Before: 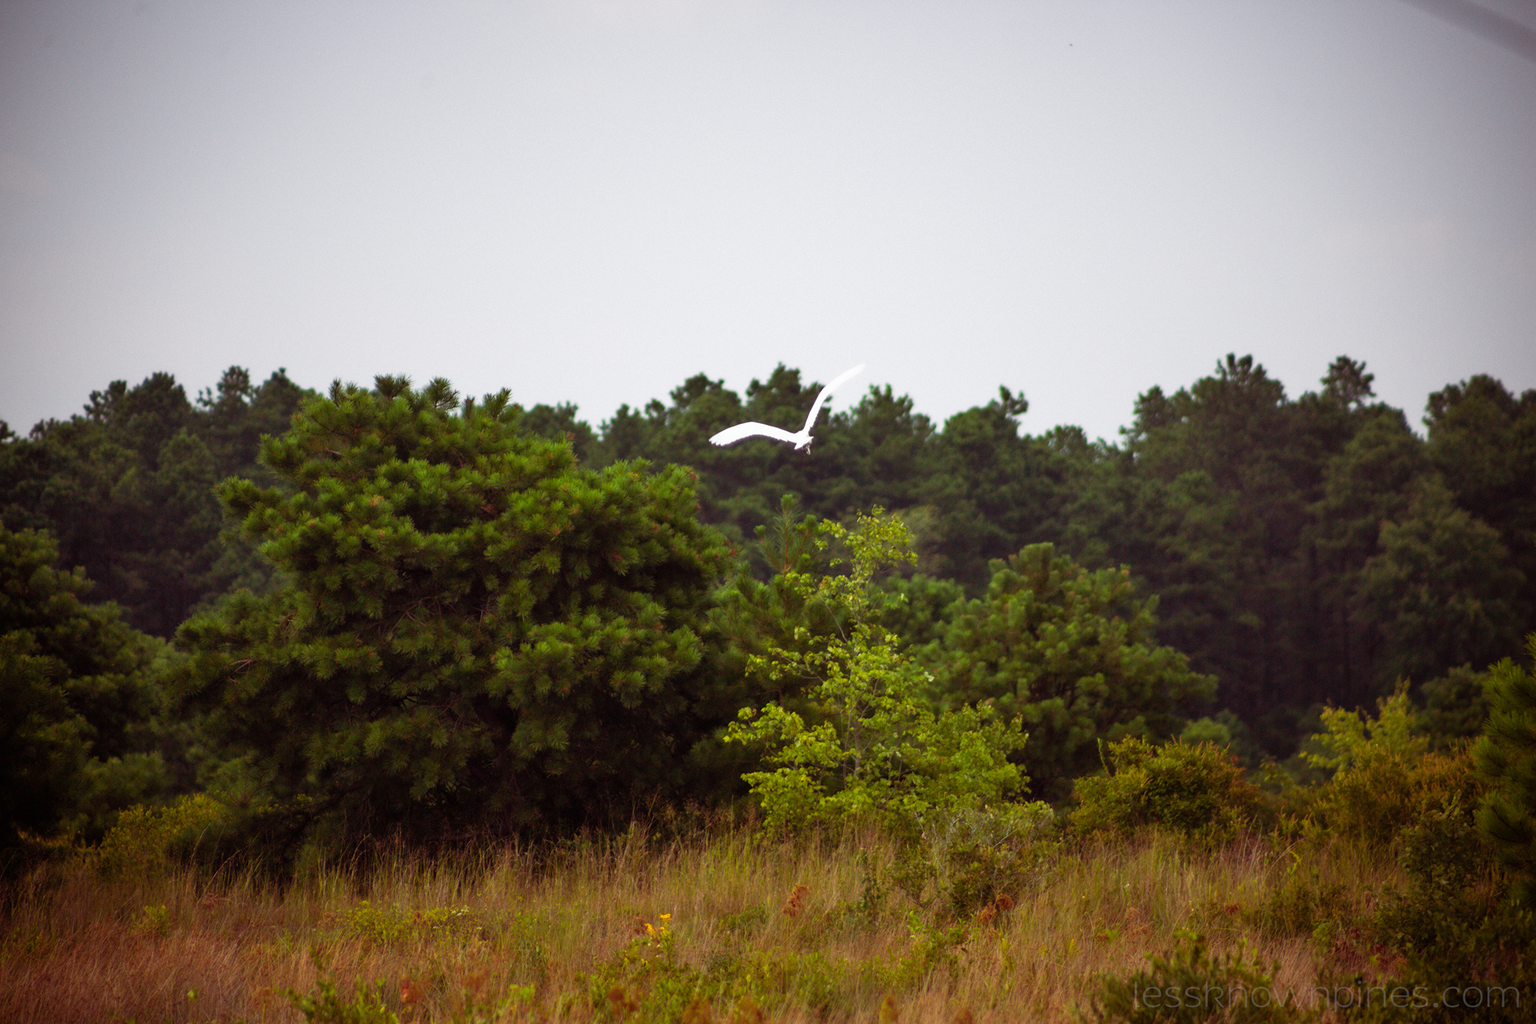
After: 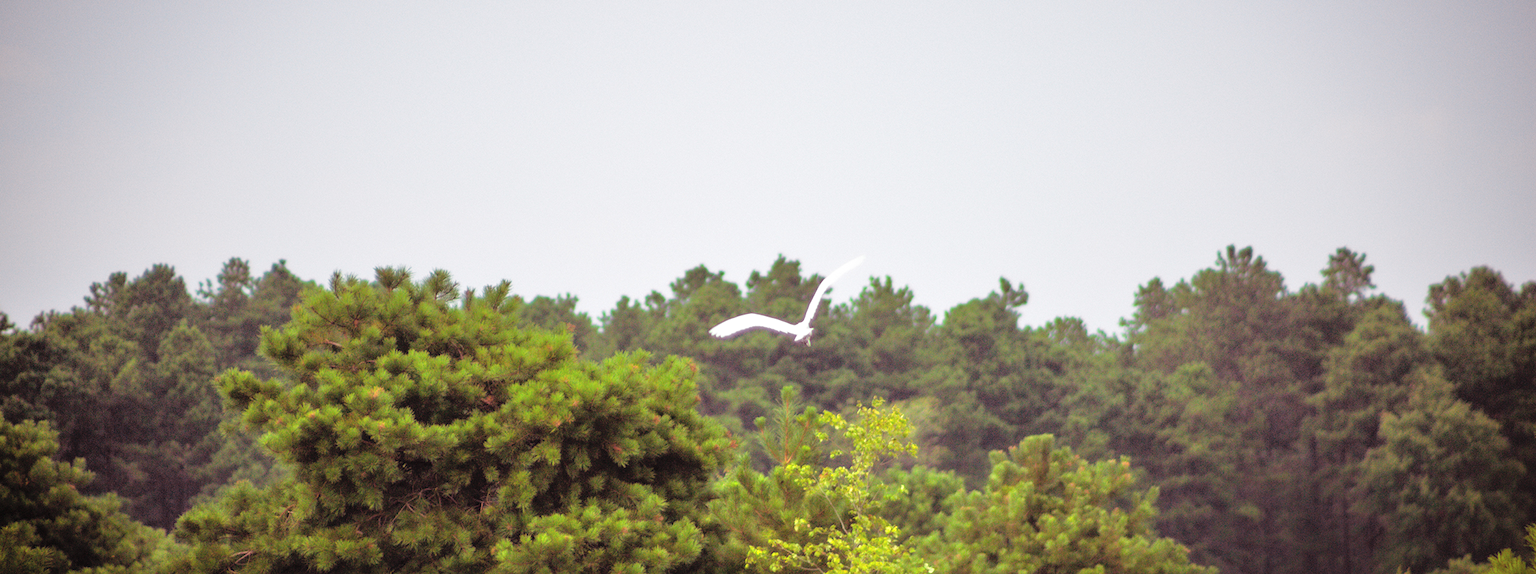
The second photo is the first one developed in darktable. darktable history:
tone equalizer: -7 EV 0.15 EV, -6 EV 0.6 EV, -5 EV 1.15 EV, -4 EV 1.33 EV, -3 EV 1.15 EV, -2 EV 0.6 EV, -1 EV 0.15 EV, mask exposure compensation -0.5 EV
contrast brightness saturation: brightness 0.15
crop and rotate: top 10.605%, bottom 33.274%
